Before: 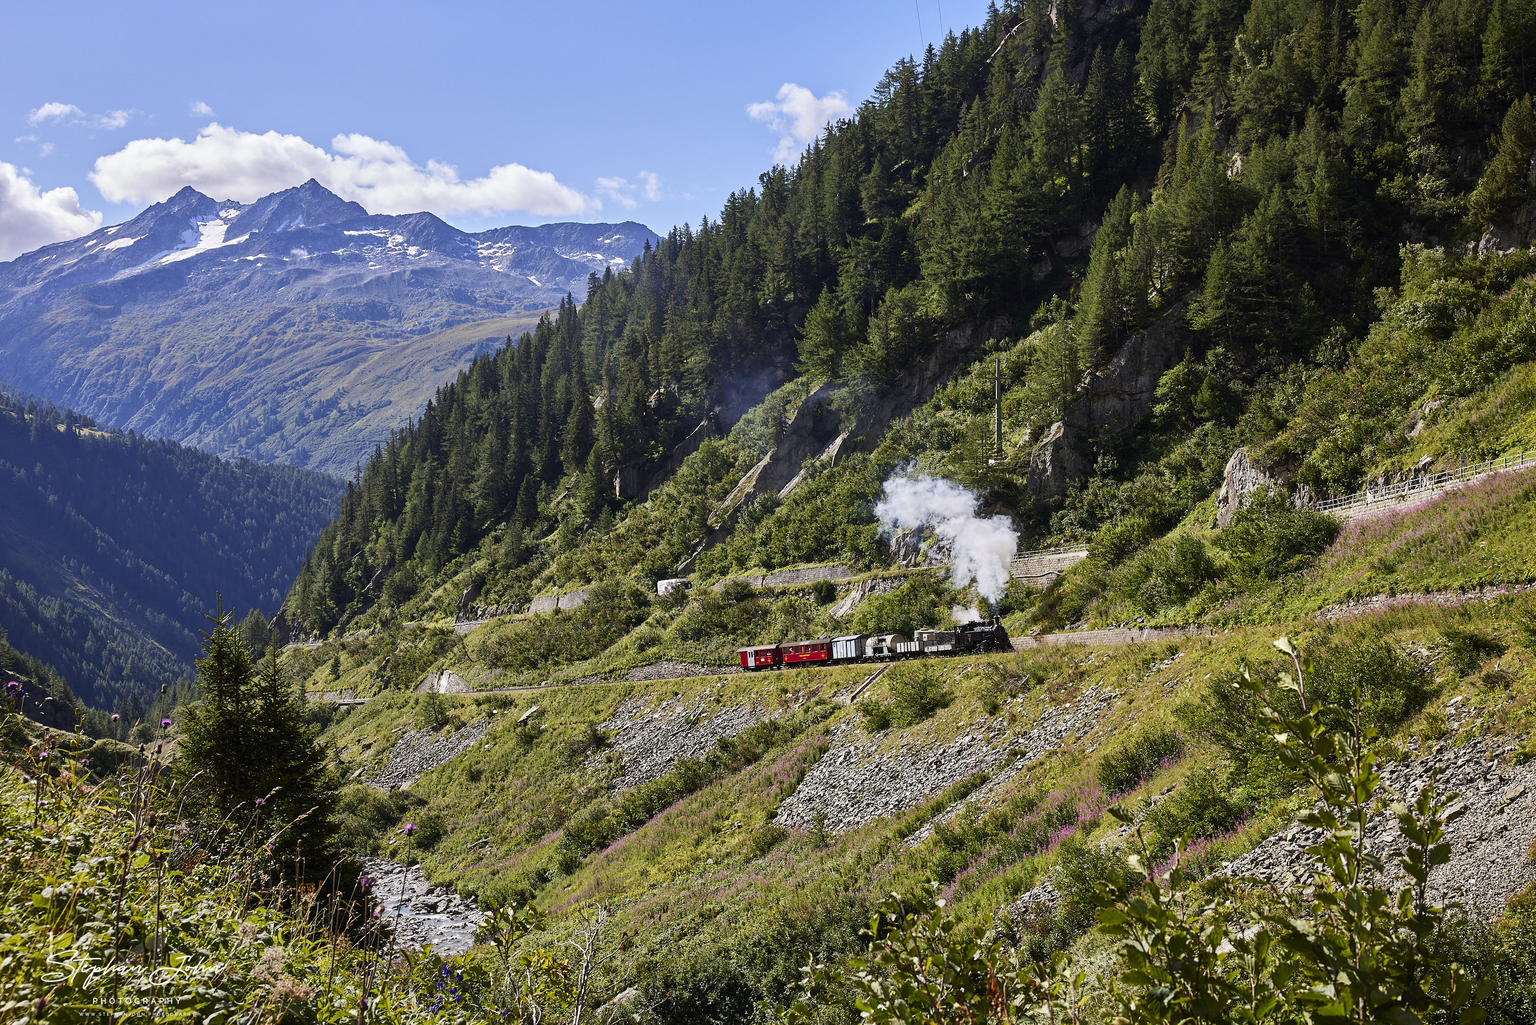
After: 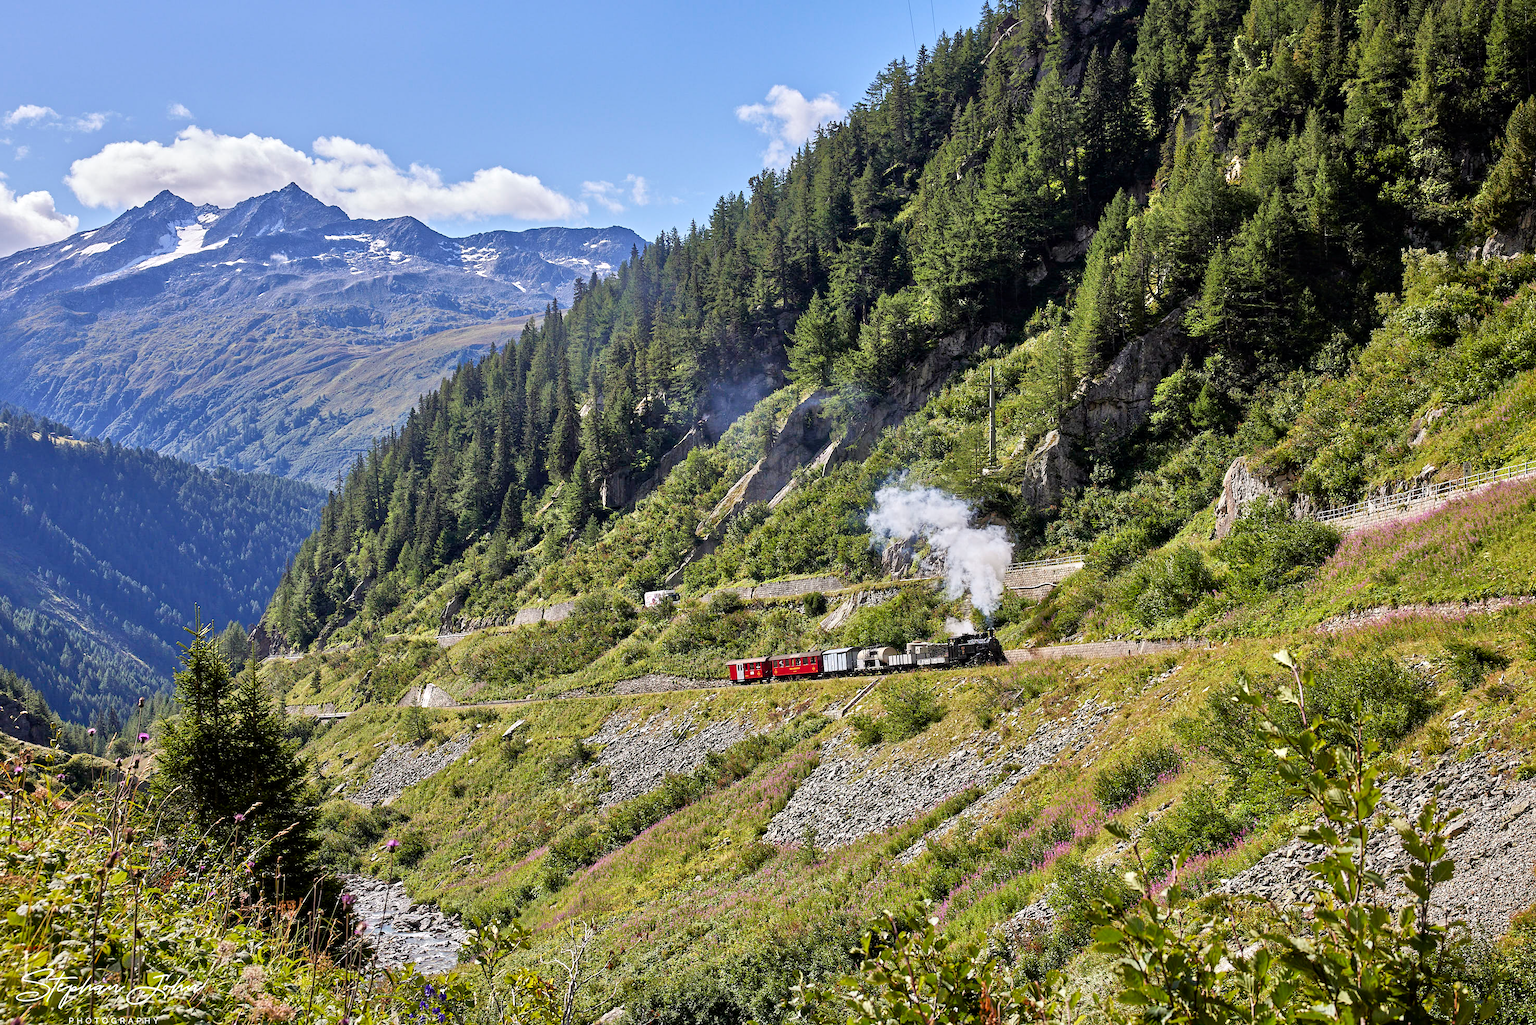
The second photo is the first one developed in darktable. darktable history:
tone equalizer: -7 EV 0.153 EV, -6 EV 0.63 EV, -5 EV 1.14 EV, -4 EV 1.33 EV, -3 EV 1.18 EV, -2 EV 0.6 EV, -1 EV 0.159 EV
local contrast: mode bilateral grid, contrast 27, coarseness 15, detail 115%, midtone range 0.2
crop: left 1.669%, right 0.288%, bottom 1.884%
